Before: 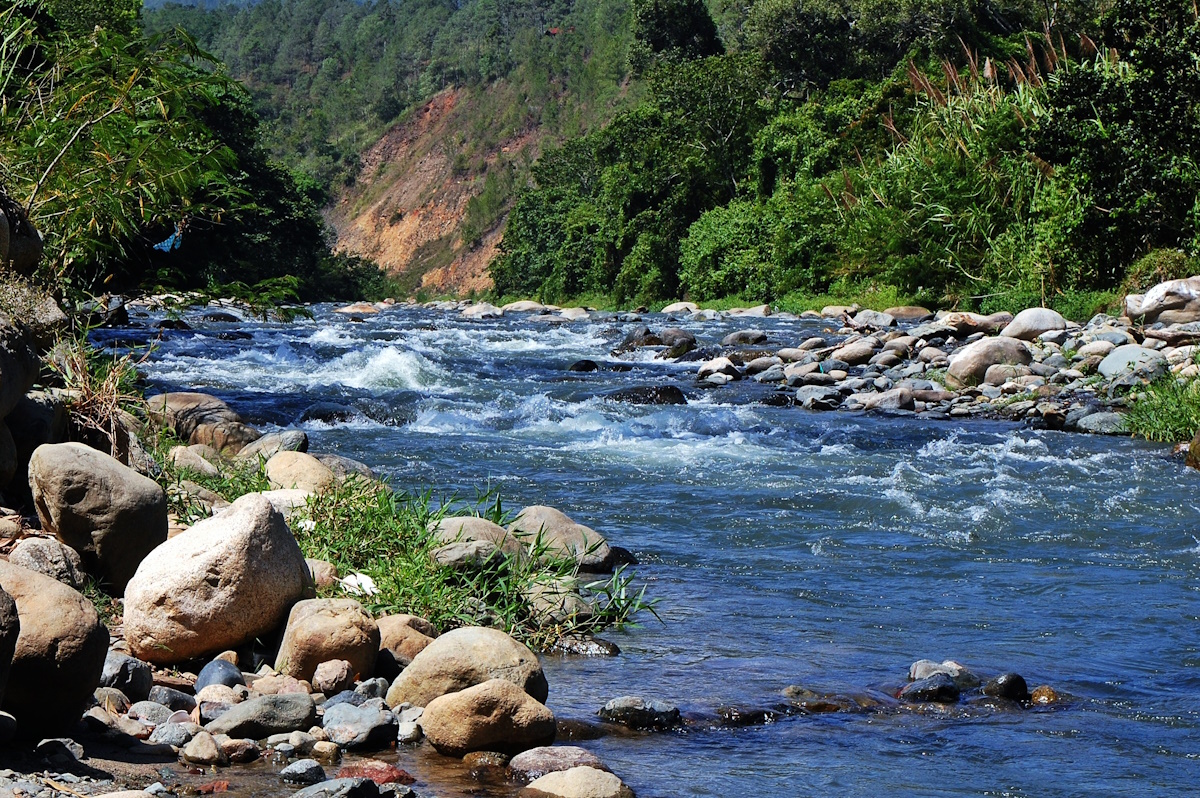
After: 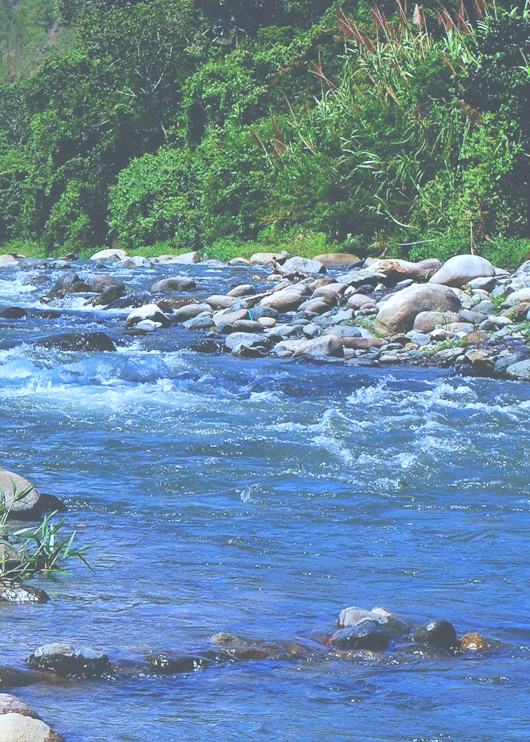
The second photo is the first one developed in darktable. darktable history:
exposure: black level correction -0.041, exposure 0.064 EV, compensate highlight preservation false
levels: levels [0, 0.43, 0.984]
color calibration: illuminant custom, x 0.368, y 0.373, temperature 4330.32 K
crop: left 47.628%, top 6.643%, right 7.874%
color correction: highlights a* -0.182, highlights b* -0.124
